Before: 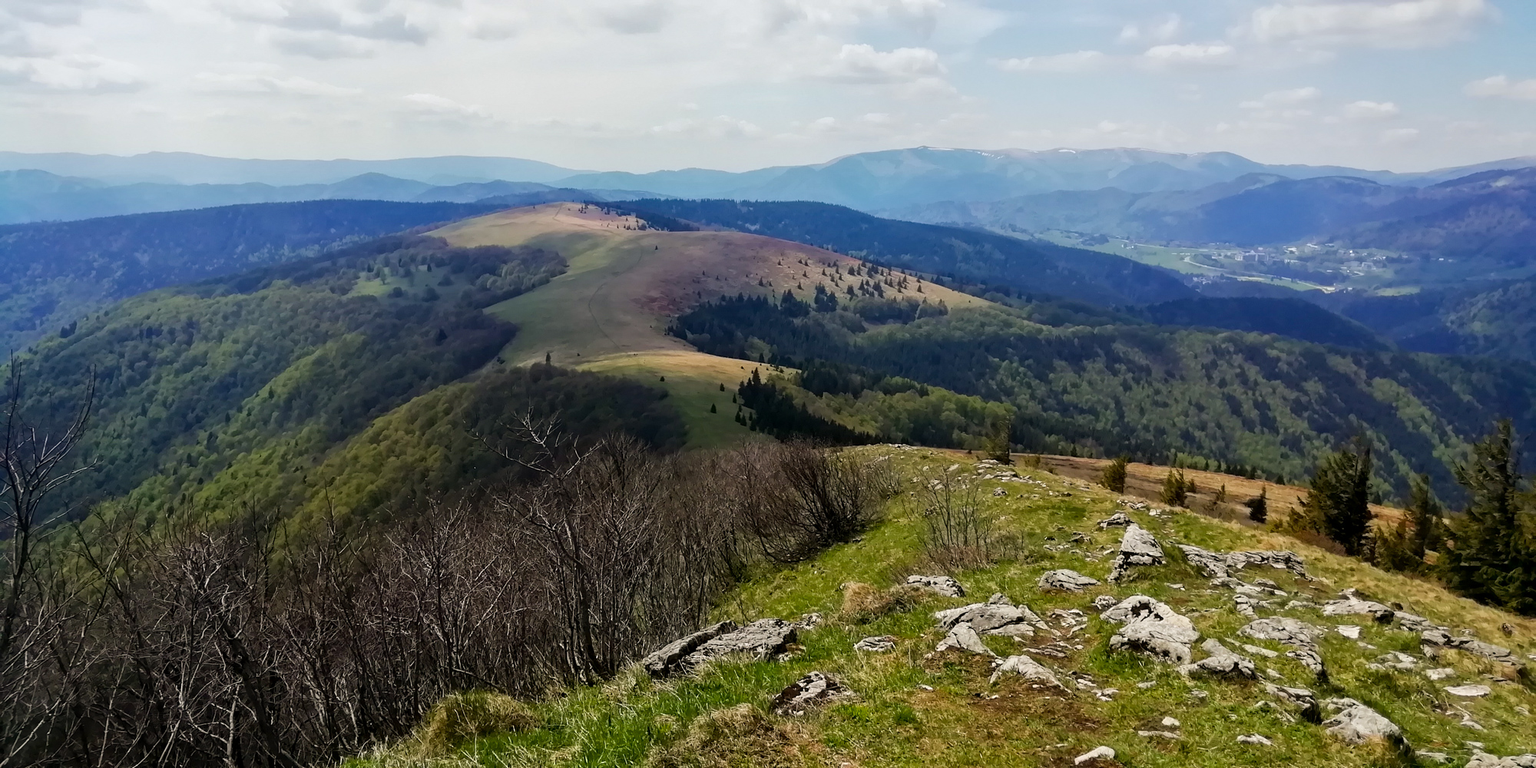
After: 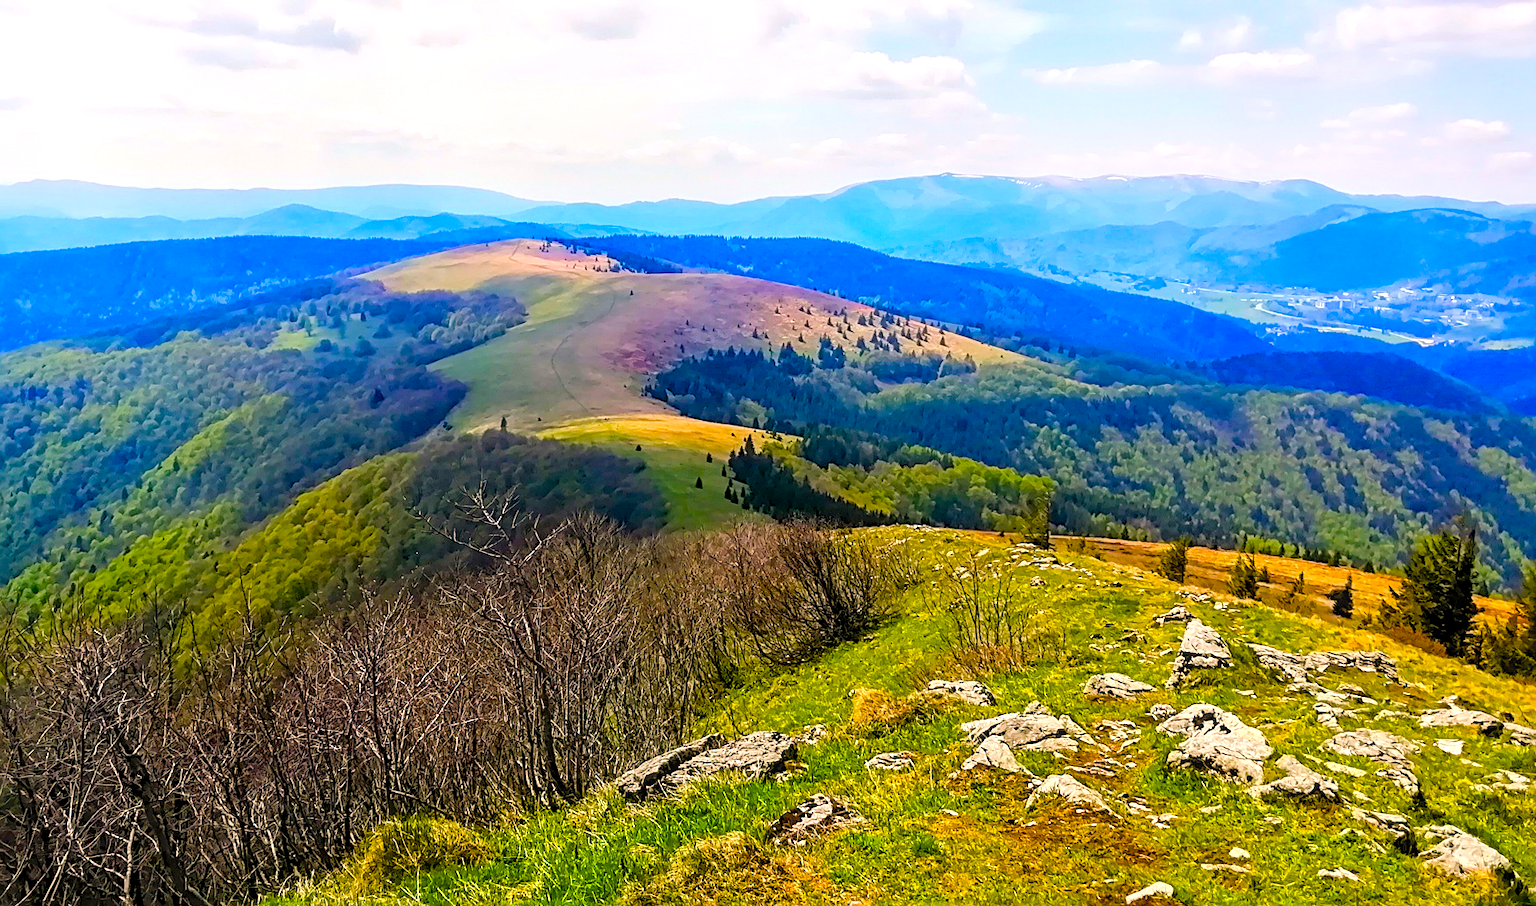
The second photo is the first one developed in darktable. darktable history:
crop: left 7.98%, right 7.4%
local contrast: on, module defaults
tone equalizer: mask exposure compensation -0.486 EV
exposure: exposure 0.455 EV, compensate highlight preservation false
sharpen: radius 2.778
contrast brightness saturation: contrast 0.068, brightness 0.176, saturation 0.41
color balance rgb: highlights gain › chroma 0.942%, highlights gain › hue 23.85°, linear chroma grading › shadows 19.288%, linear chroma grading › highlights 2.693%, linear chroma grading › mid-tones 9.748%, perceptual saturation grading › global saturation 37.3%, perceptual saturation grading › shadows 35.549%
